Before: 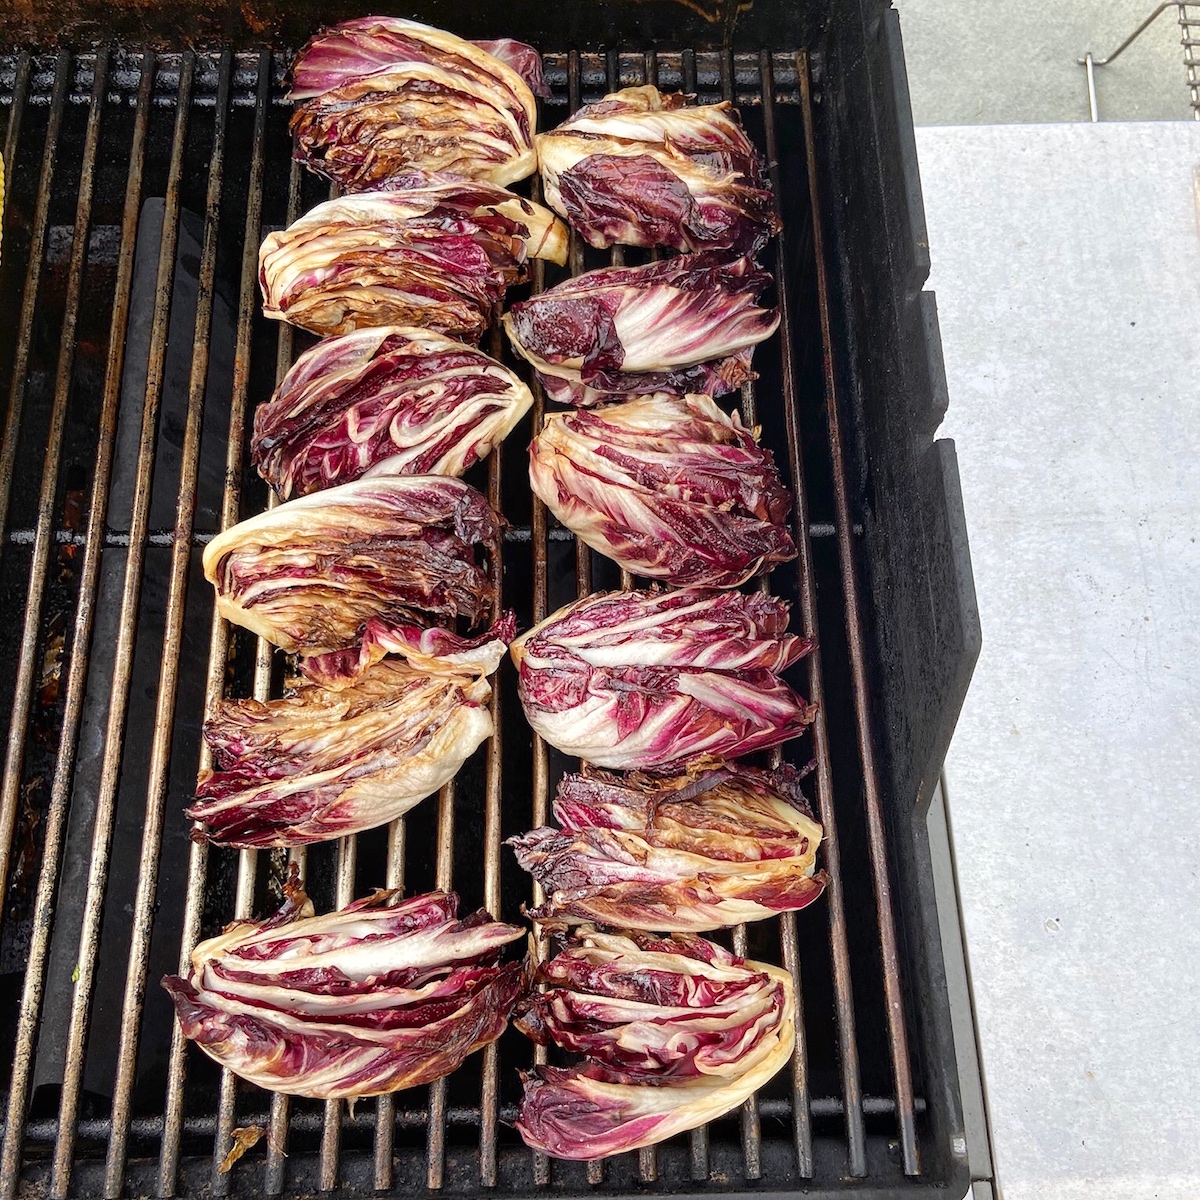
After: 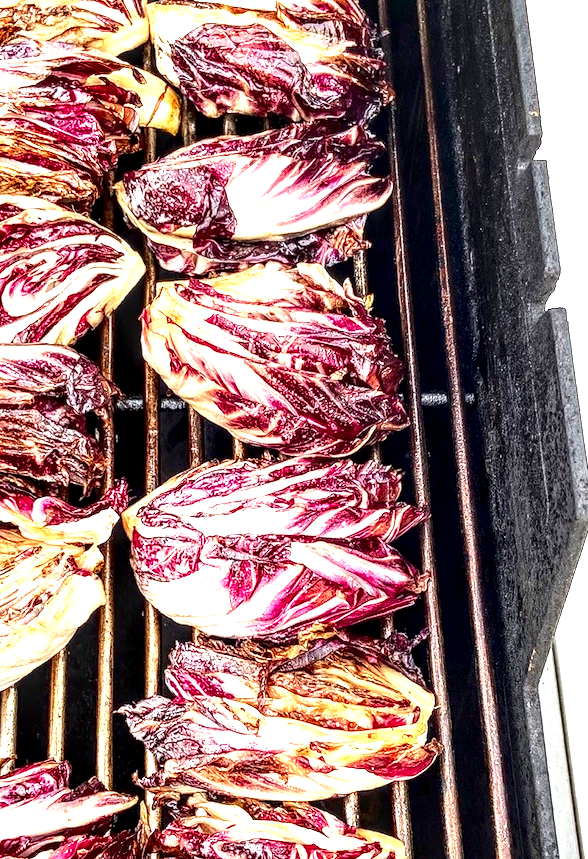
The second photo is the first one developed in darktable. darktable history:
crop: left 32.352%, top 10.944%, right 18.608%, bottom 17.454%
contrast brightness saturation: contrast 0.208, brightness -0.111, saturation 0.209
exposure: black level correction 0, exposure 1.367 EV, compensate exposure bias true, compensate highlight preservation false
local contrast: highlights 20%, detail 197%
